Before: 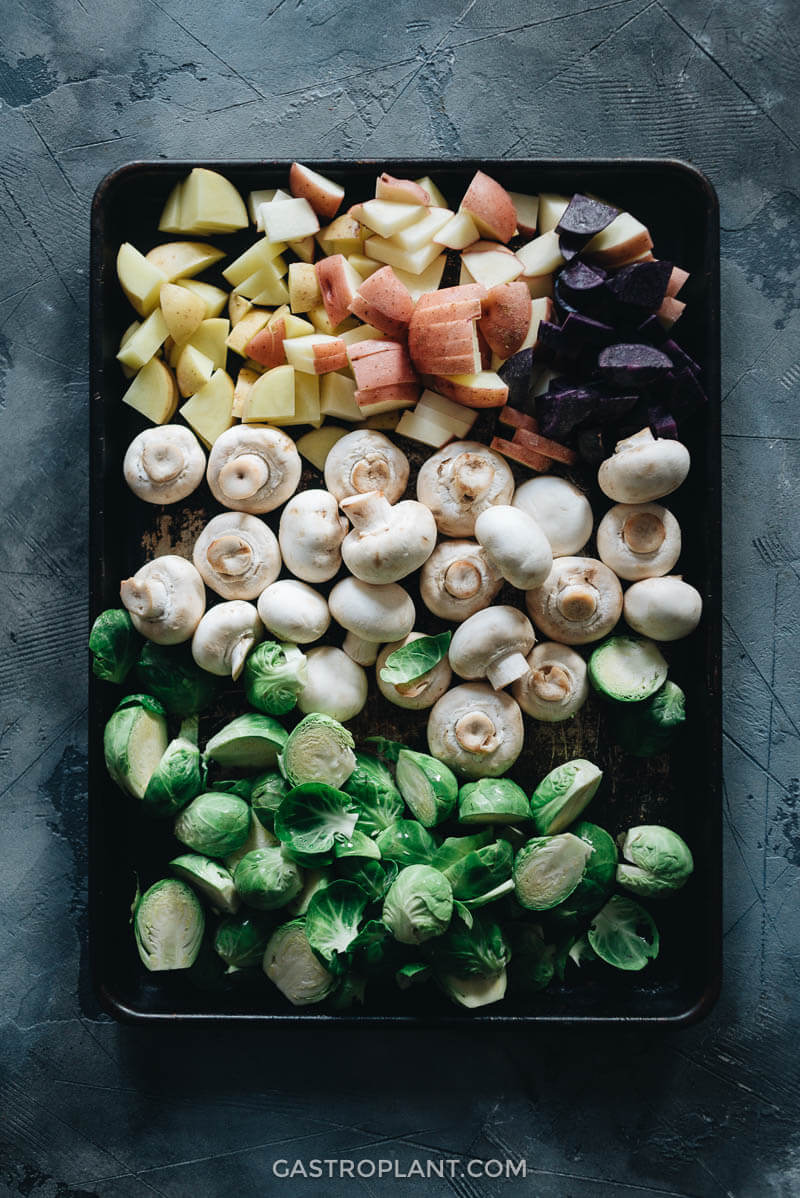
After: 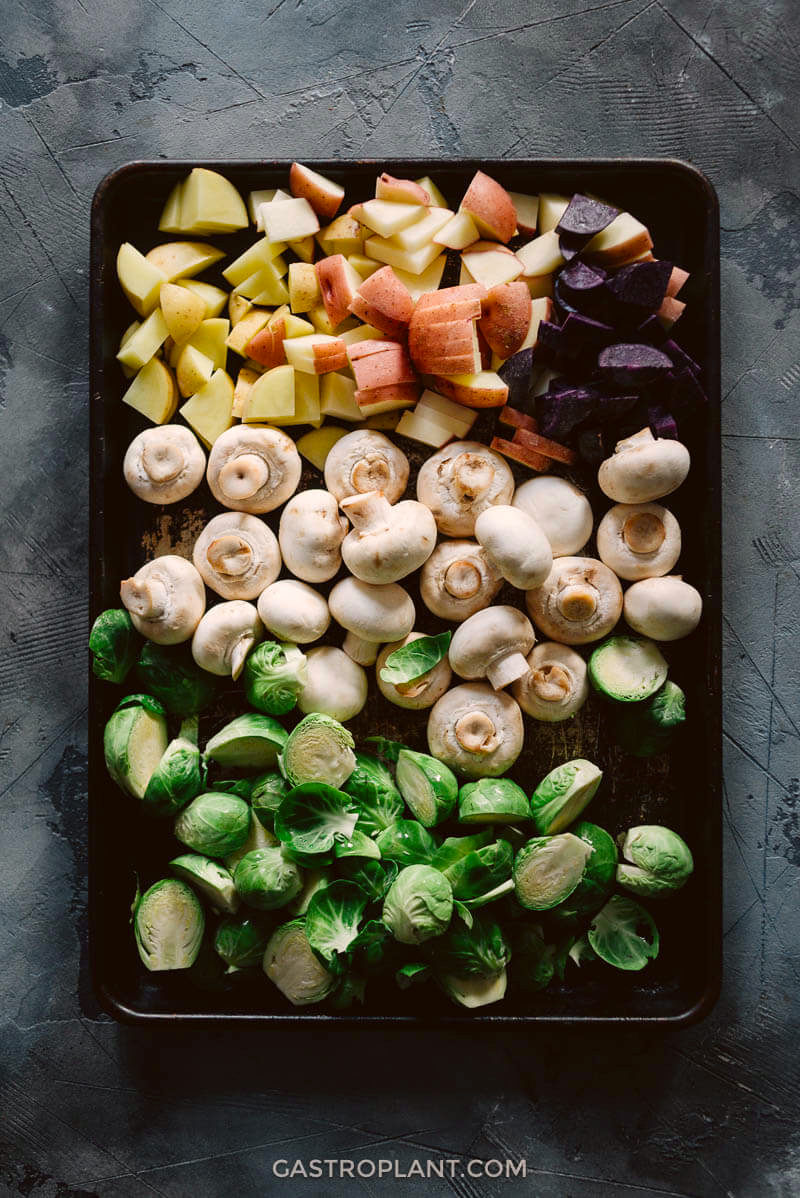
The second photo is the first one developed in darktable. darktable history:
color balance rgb: perceptual saturation grading › global saturation 30%, global vibrance 20%
color correction: highlights a* 6.27, highlights b* 8.19, shadows a* 5.94, shadows b* 7.23, saturation 0.9
